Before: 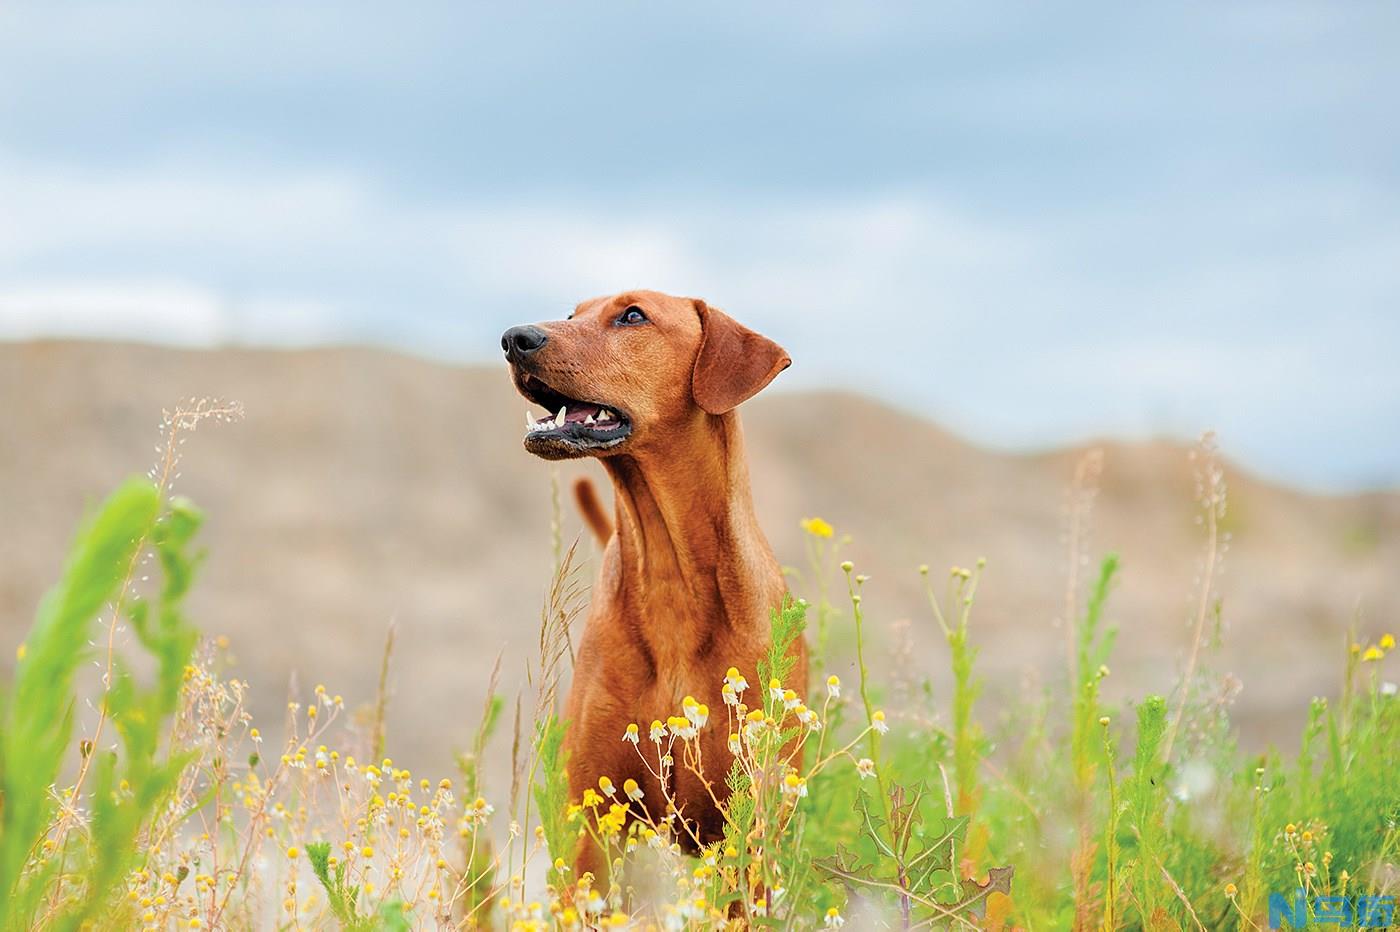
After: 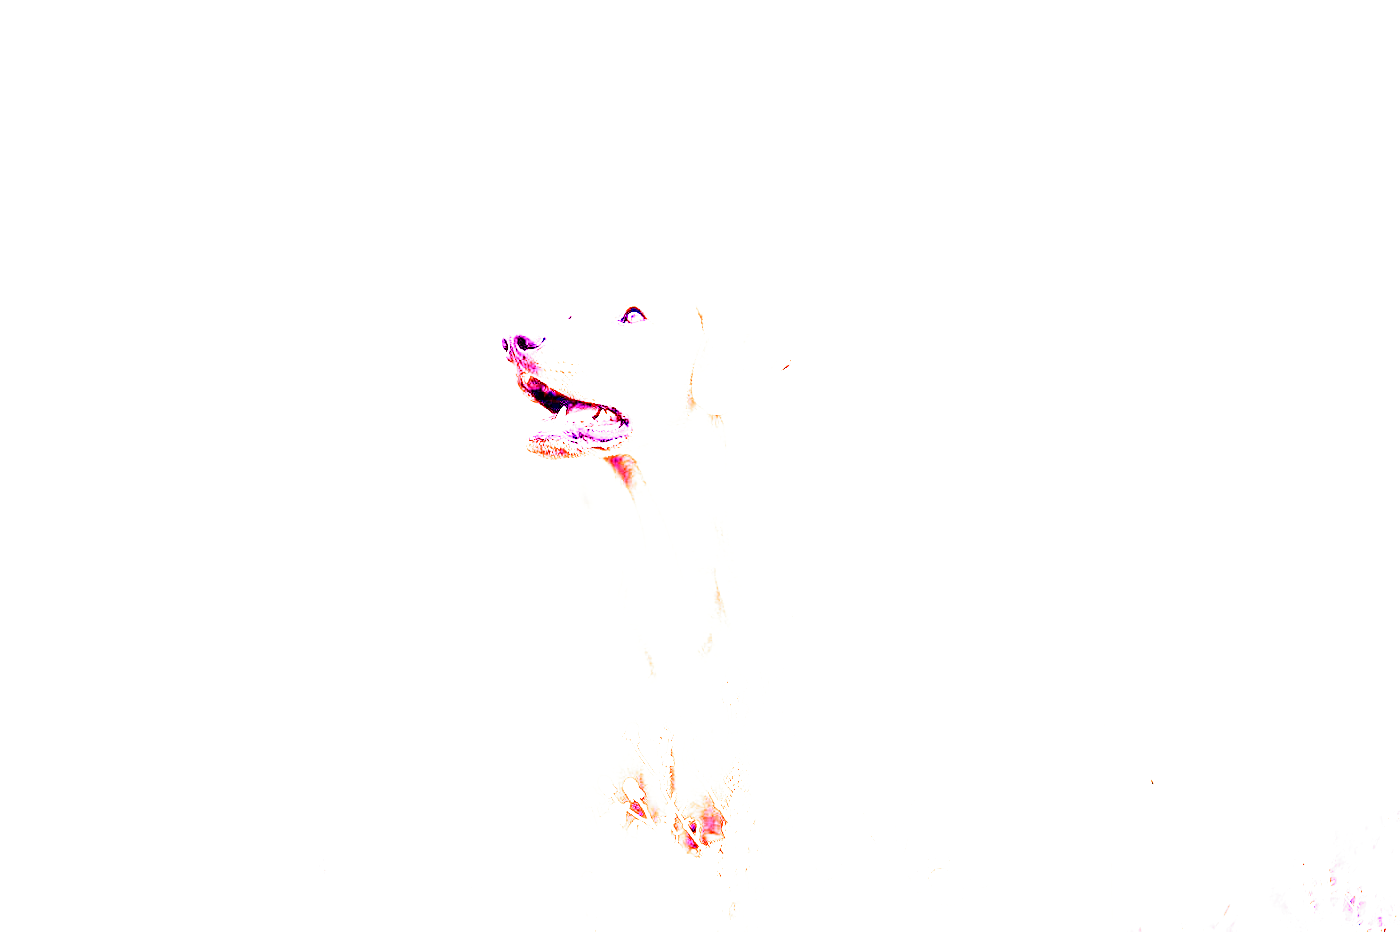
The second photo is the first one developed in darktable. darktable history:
filmic rgb: middle gray luminance 9.23%, black relative exposure -10.55 EV, white relative exposure 3.45 EV, threshold 6 EV, target black luminance 0%, hardness 5.98, latitude 59.69%, contrast 1.087, highlights saturation mix 5%, shadows ↔ highlights balance 29.23%, add noise in highlights 0, preserve chrominance no, color science v3 (2019), use custom middle-gray values true, iterations of high-quality reconstruction 0, contrast in highlights soft, enable highlight reconstruction true
white balance: red 8, blue 8
